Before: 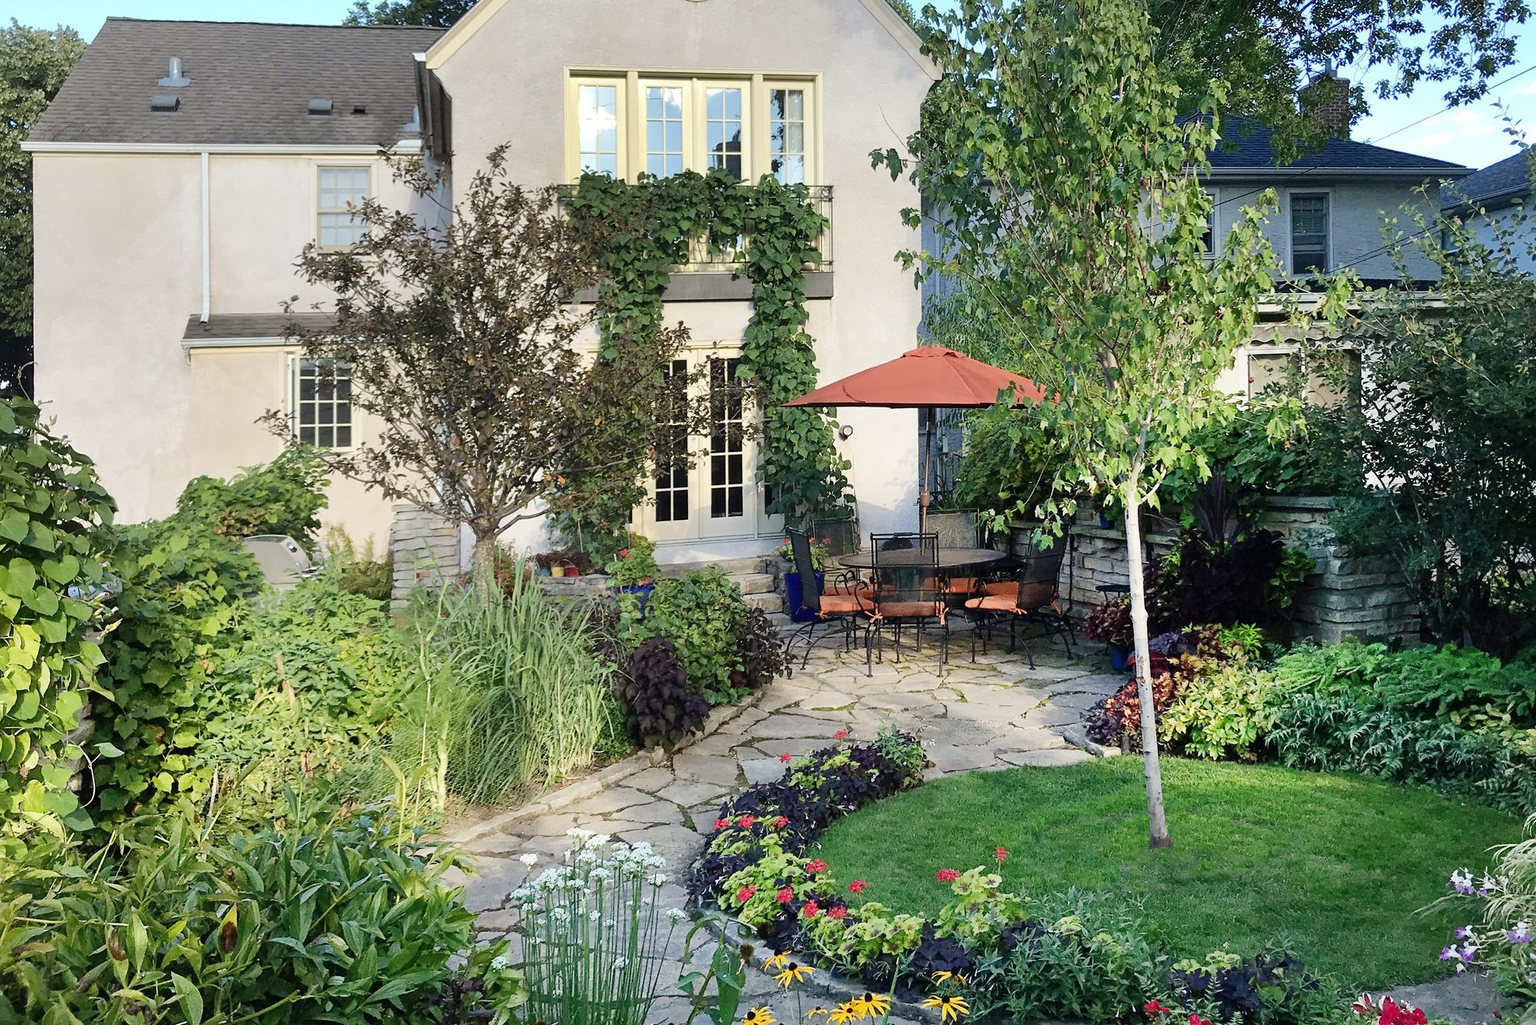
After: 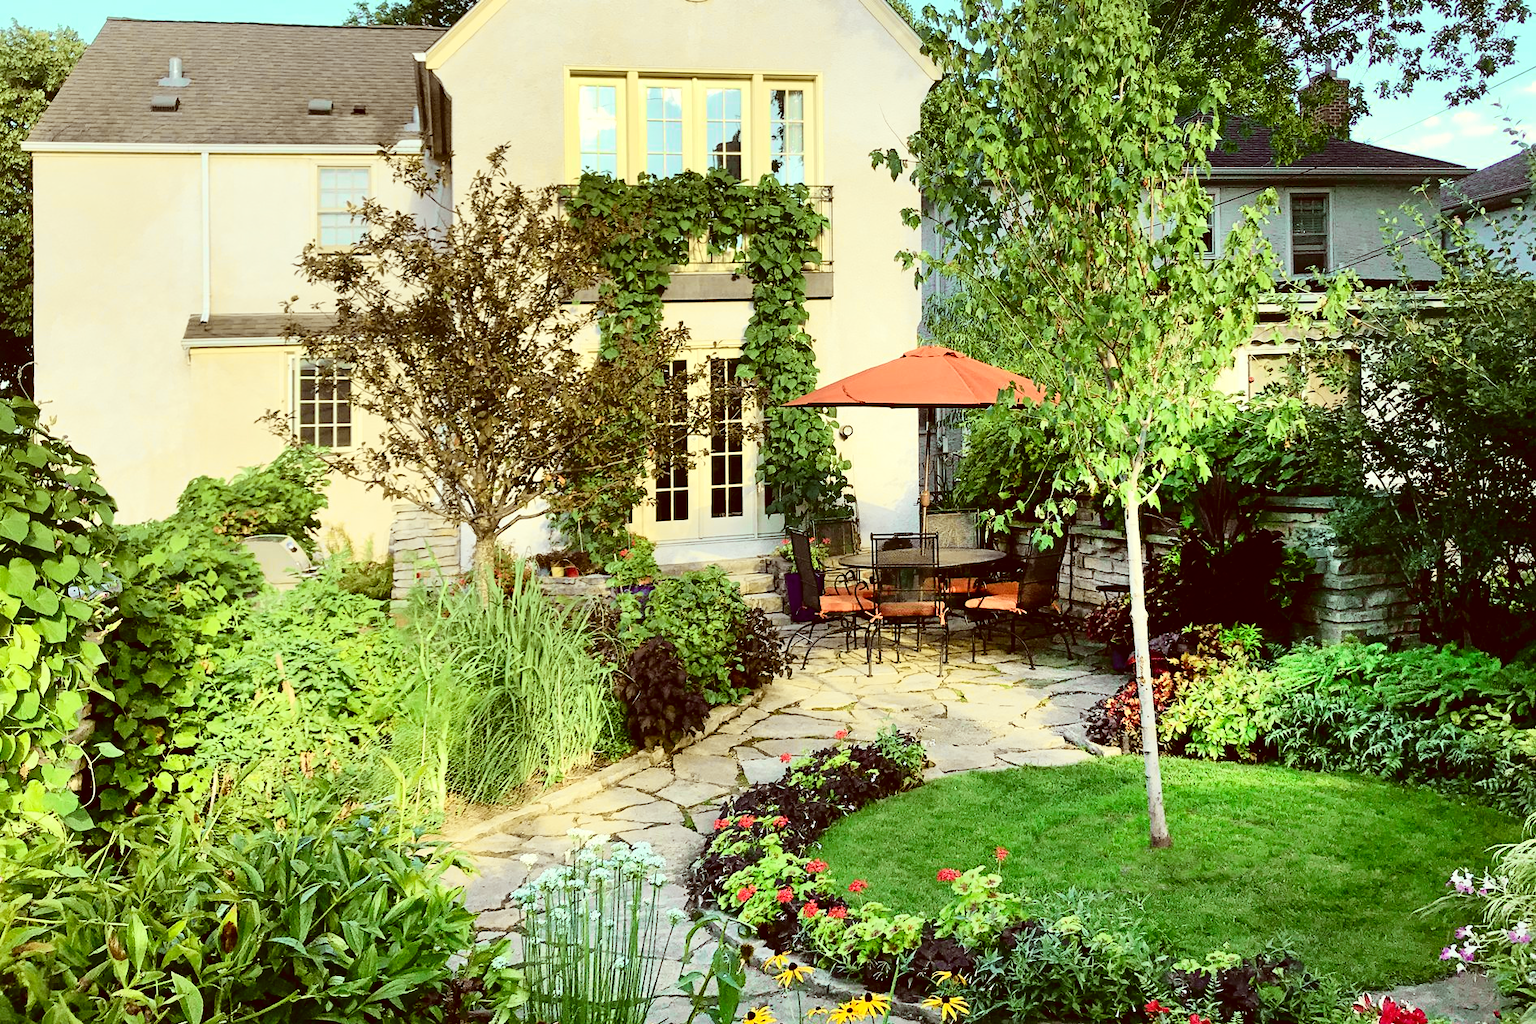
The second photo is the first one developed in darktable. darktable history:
color correction: highlights a* -6.08, highlights b* 9.54, shadows a* 9.98, shadows b* 23.54
exposure: exposure 0.229 EV, compensate highlight preservation false
tone curve: curves: ch0 [(0, 0.011) (0.053, 0.026) (0.174, 0.115) (0.398, 0.444) (0.673, 0.775) (0.829, 0.906) (0.991, 0.981)]; ch1 [(0, 0) (0.276, 0.206) (0.409, 0.383) (0.473, 0.458) (0.492, 0.501) (0.512, 0.513) (0.54, 0.543) (0.585, 0.617) (0.659, 0.686) (0.78, 0.8) (1, 1)]; ch2 [(0, 0) (0.438, 0.449) (0.473, 0.469) (0.503, 0.5) (0.523, 0.534) (0.562, 0.594) (0.612, 0.635) (0.695, 0.713) (1, 1)], color space Lab, independent channels, preserve colors none
